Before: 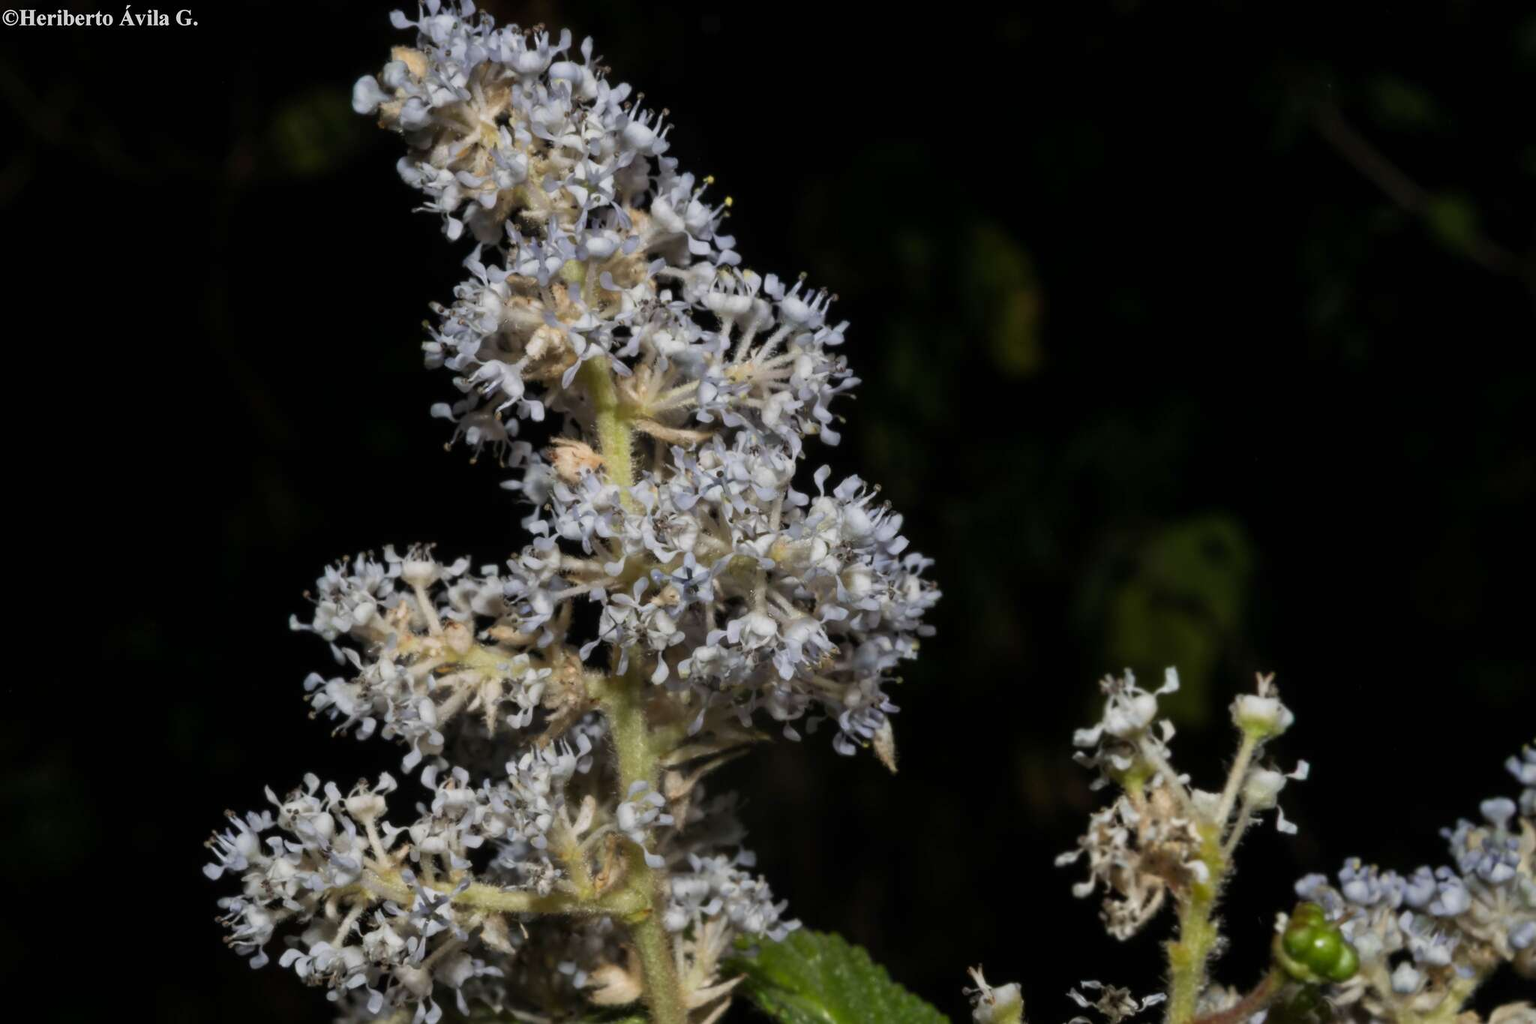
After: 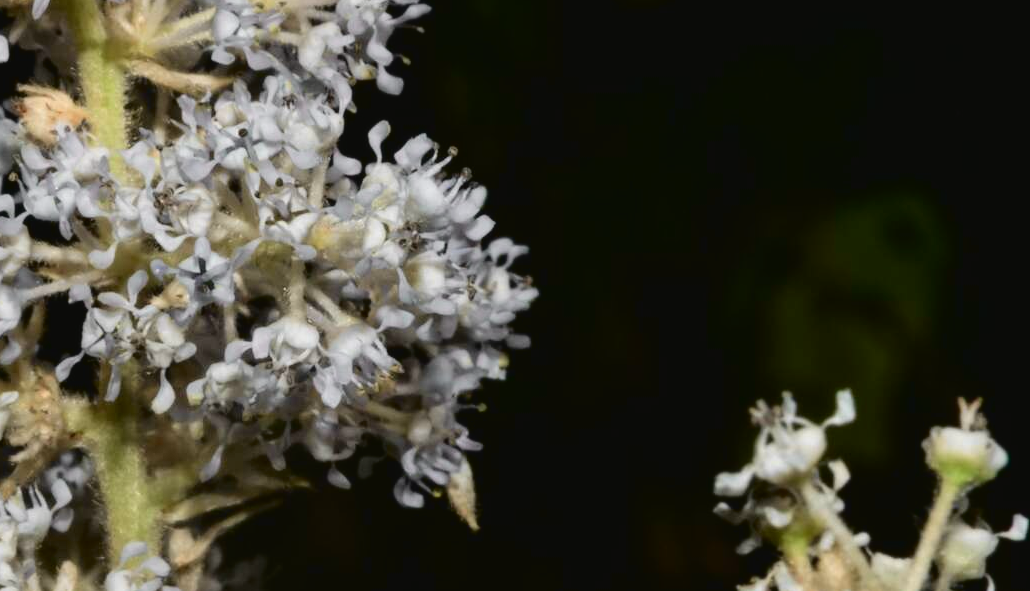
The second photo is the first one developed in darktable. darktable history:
crop: left 35.03%, top 36.625%, right 14.663%, bottom 20.057%
tone curve: curves: ch0 [(0.003, 0.029) (0.037, 0.036) (0.149, 0.117) (0.297, 0.318) (0.422, 0.474) (0.531, 0.6) (0.743, 0.809) (0.889, 0.941) (1, 0.98)]; ch1 [(0, 0) (0.305, 0.325) (0.453, 0.437) (0.482, 0.479) (0.501, 0.5) (0.506, 0.503) (0.564, 0.578) (0.587, 0.625) (0.666, 0.727) (1, 1)]; ch2 [(0, 0) (0.323, 0.277) (0.408, 0.399) (0.45, 0.48) (0.499, 0.502) (0.512, 0.523) (0.57, 0.595) (0.653, 0.671) (0.768, 0.744) (1, 1)], color space Lab, independent channels, preserve colors none
